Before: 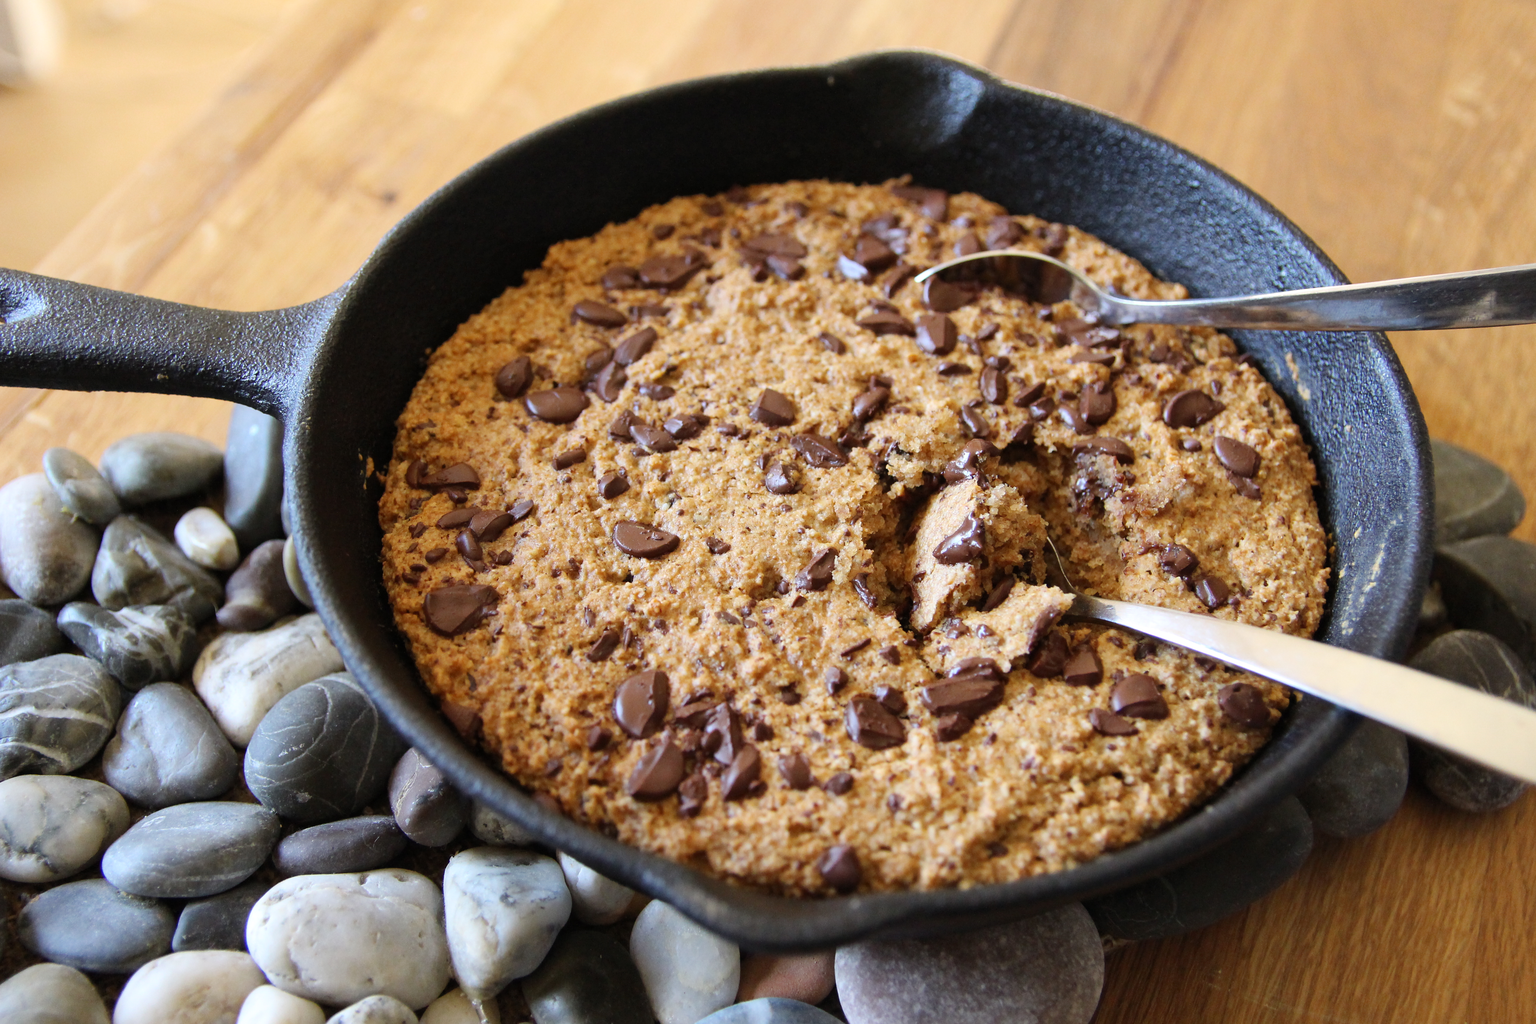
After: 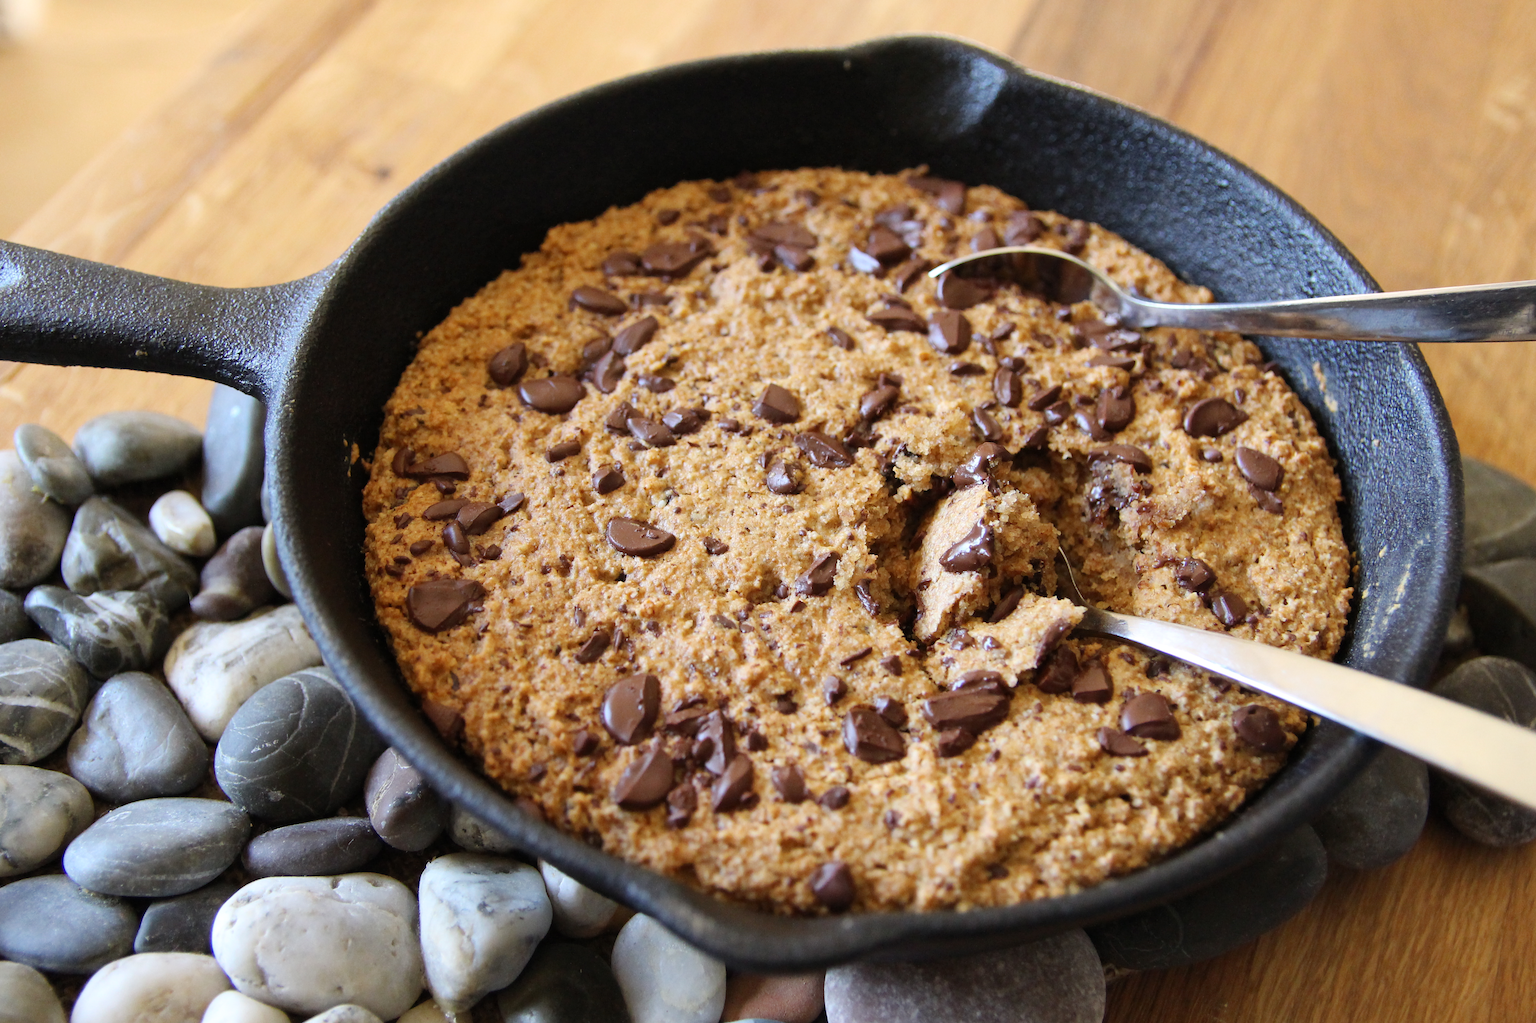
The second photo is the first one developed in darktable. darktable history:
crop and rotate: angle -1.66°
